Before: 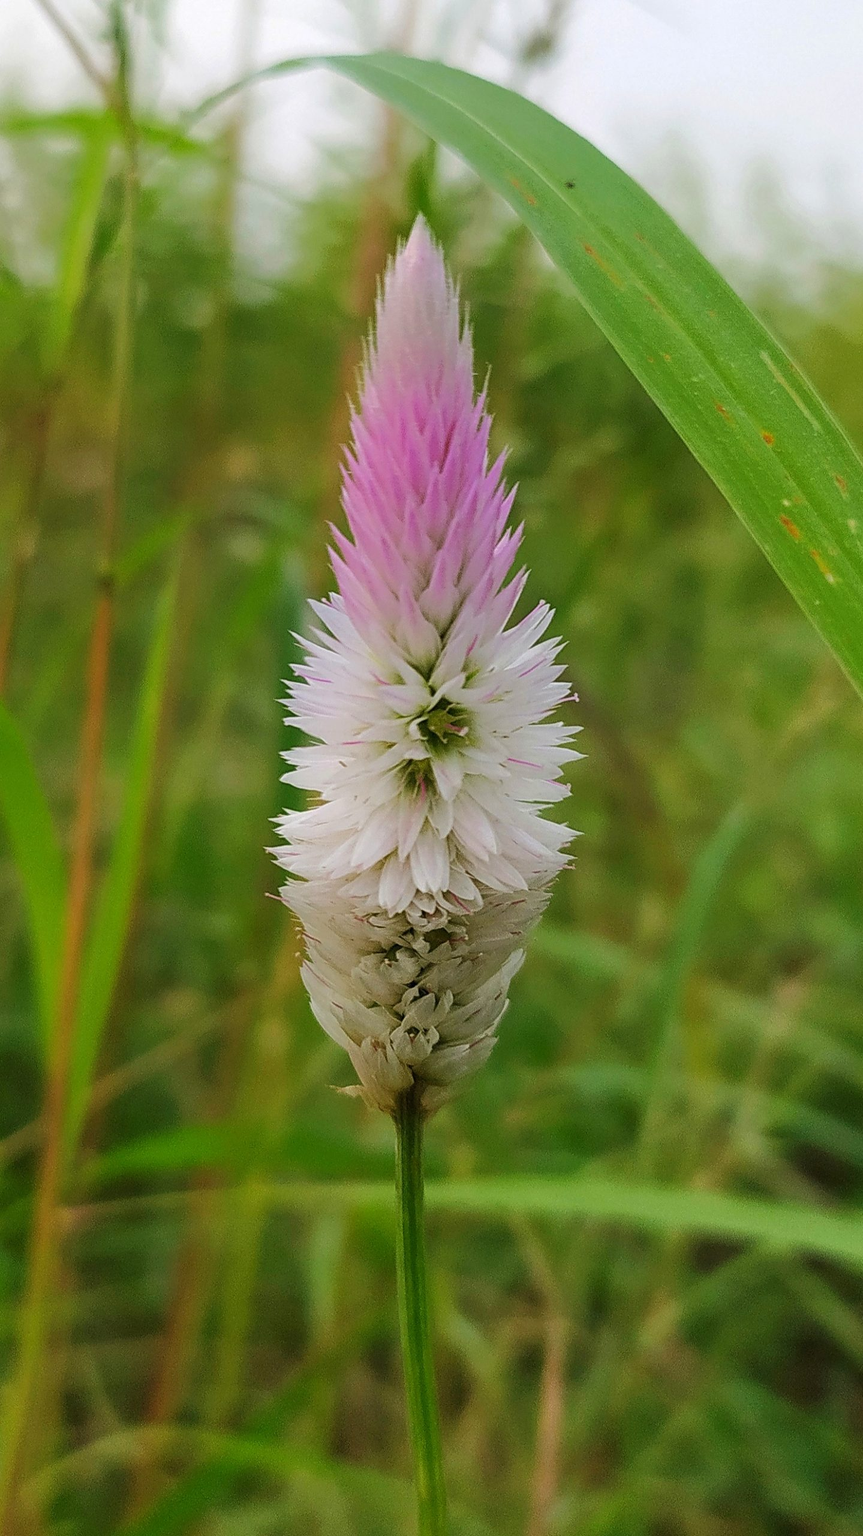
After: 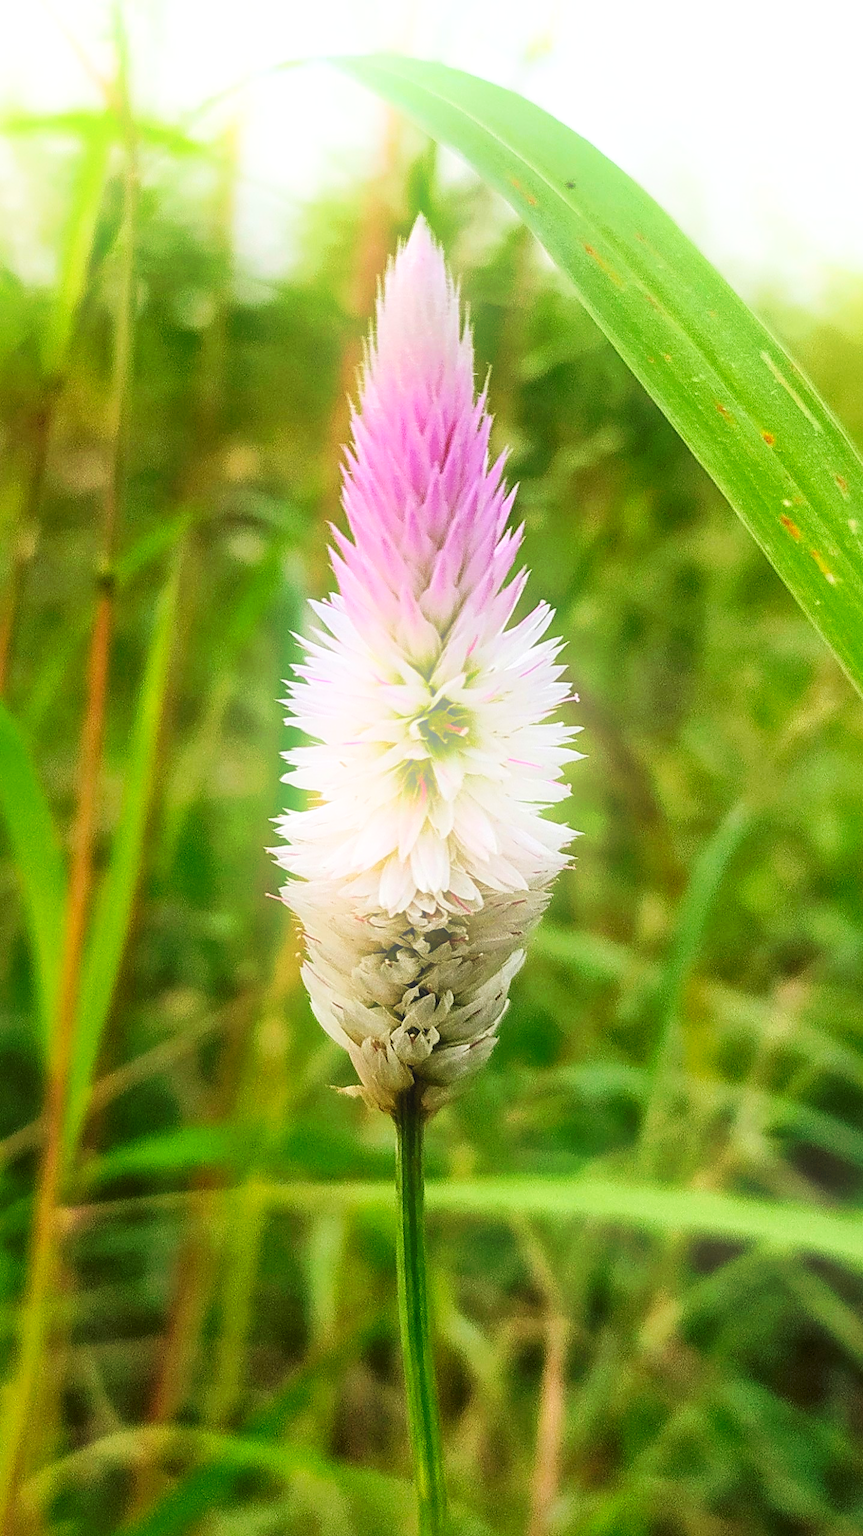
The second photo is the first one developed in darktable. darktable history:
tone curve: curves: ch0 [(0, 0) (0.003, 0.011) (0.011, 0.02) (0.025, 0.032) (0.044, 0.046) (0.069, 0.071) (0.1, 0.107) (0.136, 0.144) (0.177, 0.189) (0.224, 0.244) (0.277, 0.309) (0.335, 0.398) (0.399, 0.477) (0.468, 0.583) (0.543, 0.675) (0.623, 0.772) (0.709, 0.855) (0.801, 0.926) (0.898, 0.979) (1, 1)], preserve colors none
bloom: on, module defaults
local contrast: mode bilateral grid, contrast 20, coarseness 50, detail 150%, midtone range 0.2
